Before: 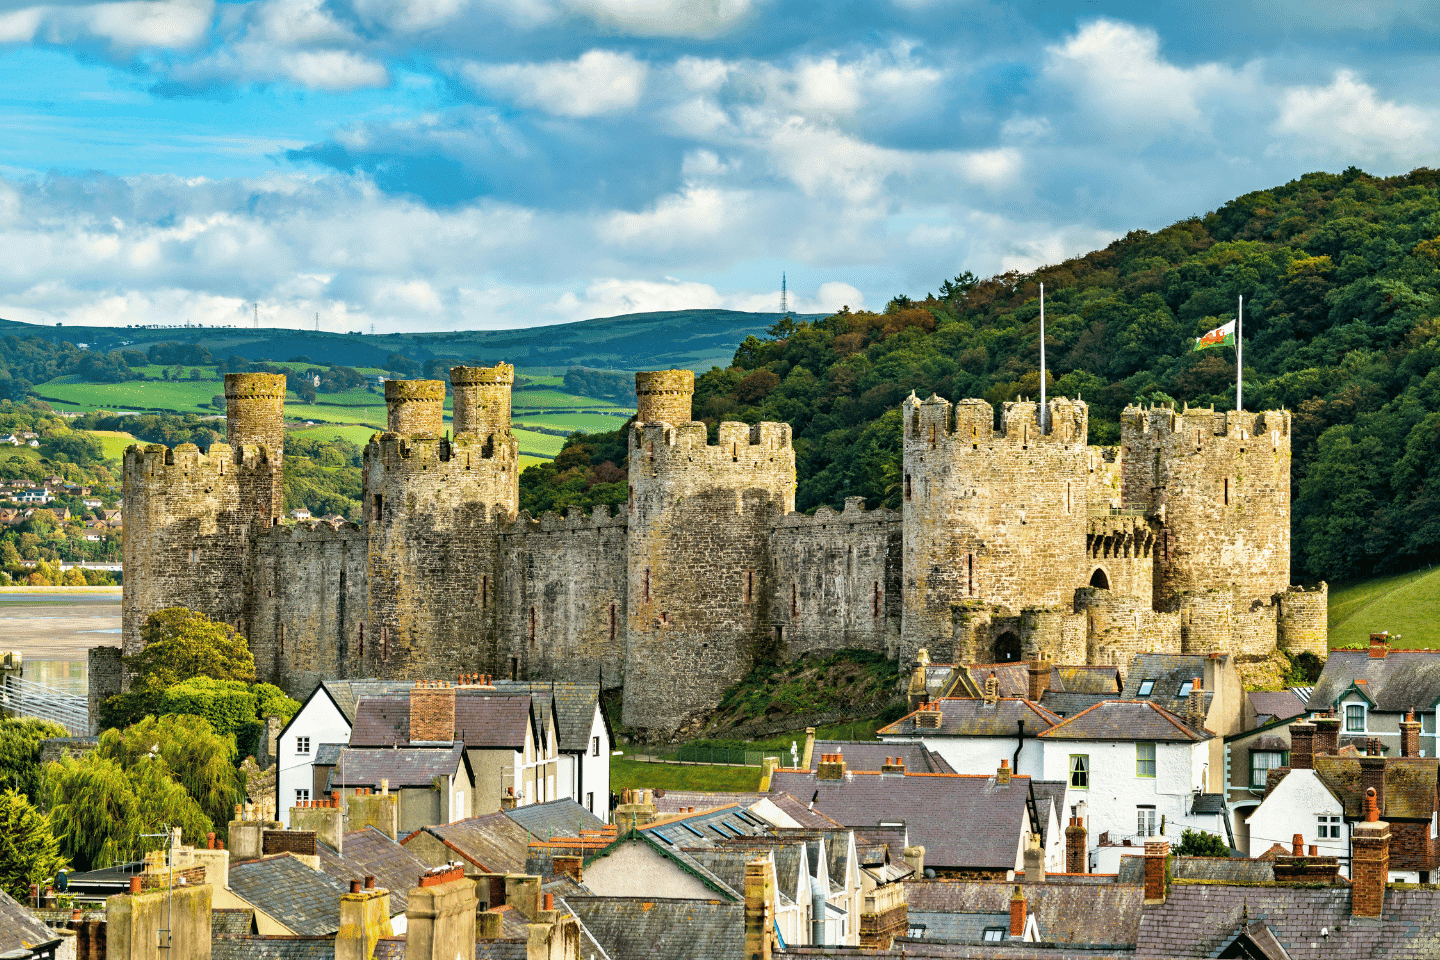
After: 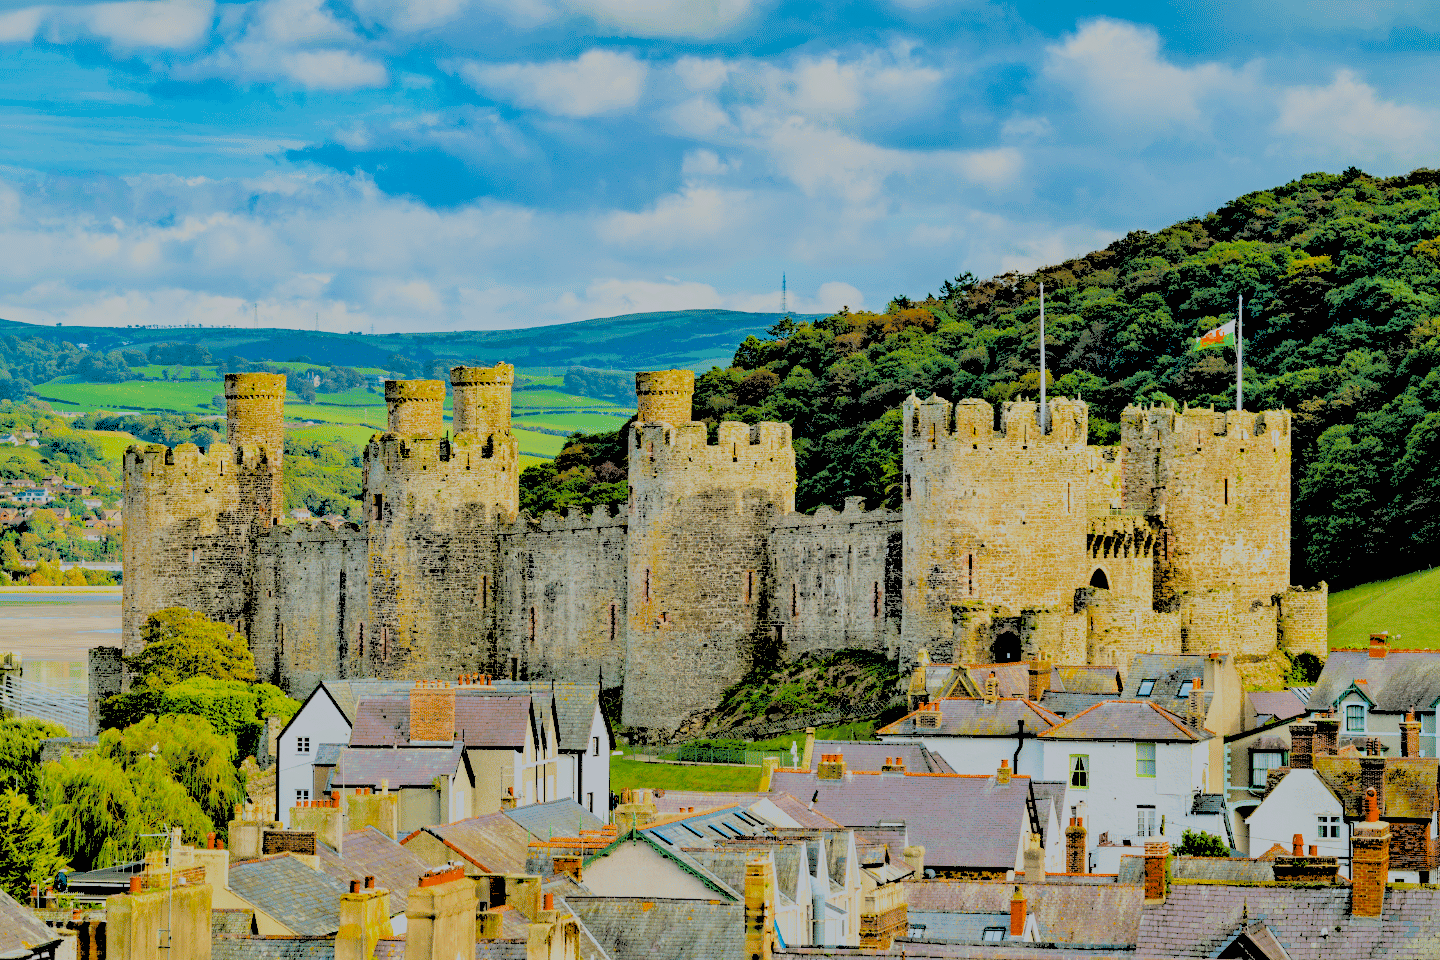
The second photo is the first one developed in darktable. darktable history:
white balance: red 0.974, blue 1.044
levels: levels [0, 0.48, 0.961]
filmic rgb: white relative exposure 8 EV, threshold 3 EV, hardness 2.44, latitude 10.07%, contrast 0.72, highlights saturation mix 10%, shadows ↔ highlights balance 1.38%, color science v4 (2020), enable highlight reconstruction true
rgb levels: levels [[0.027, 0.429, 0.996], [0, 0.5, 1], [0, 0.5, 1]]
